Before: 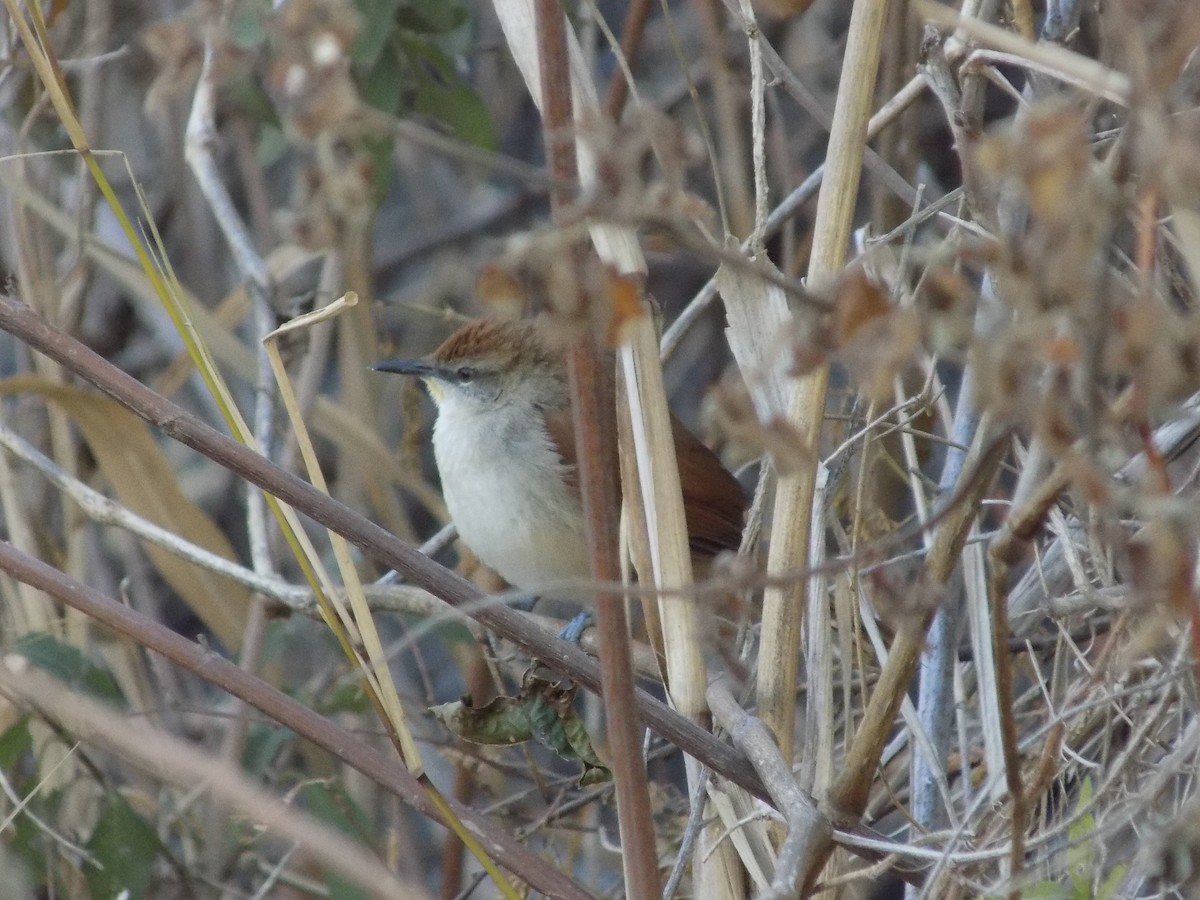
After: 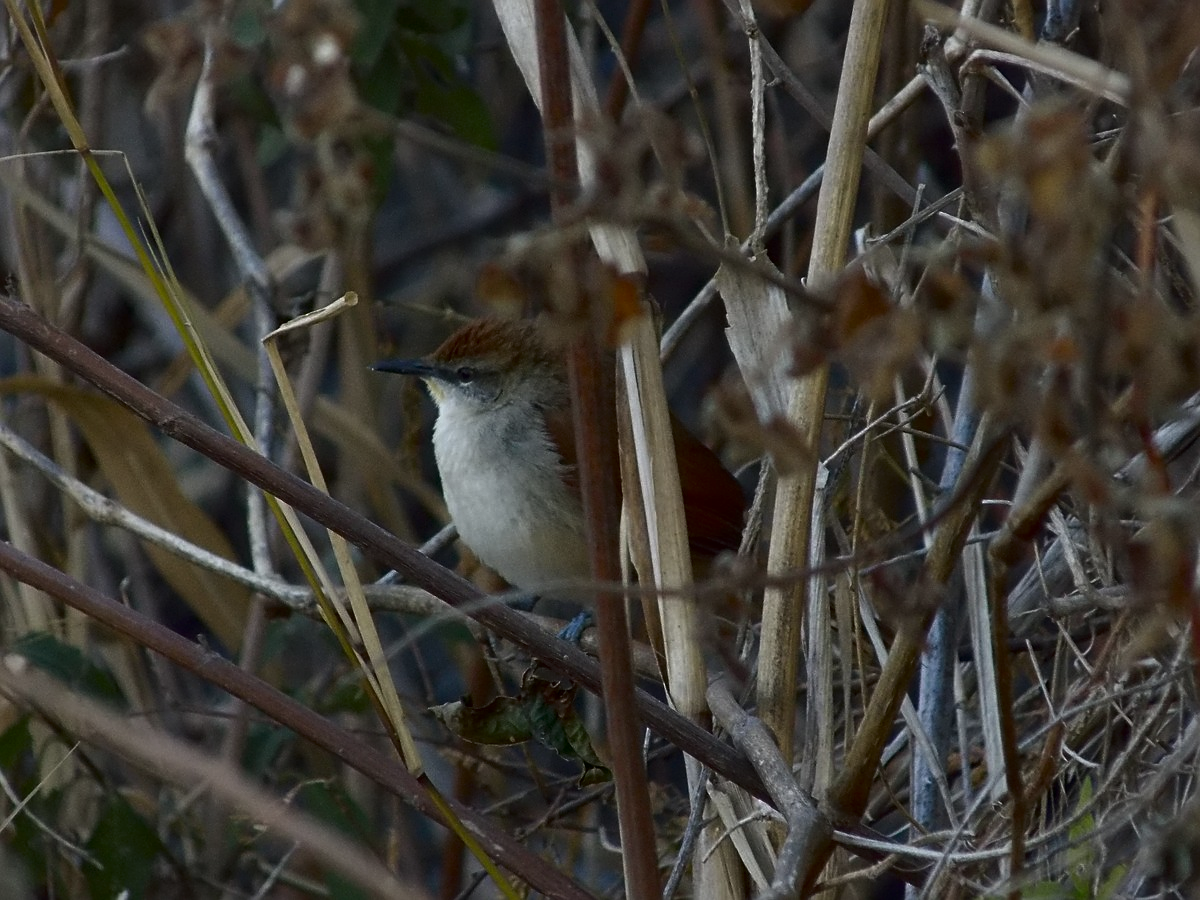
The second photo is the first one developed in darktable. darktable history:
contrast brightness saturation: brightness -0.52
sharpen: on, module defaults
